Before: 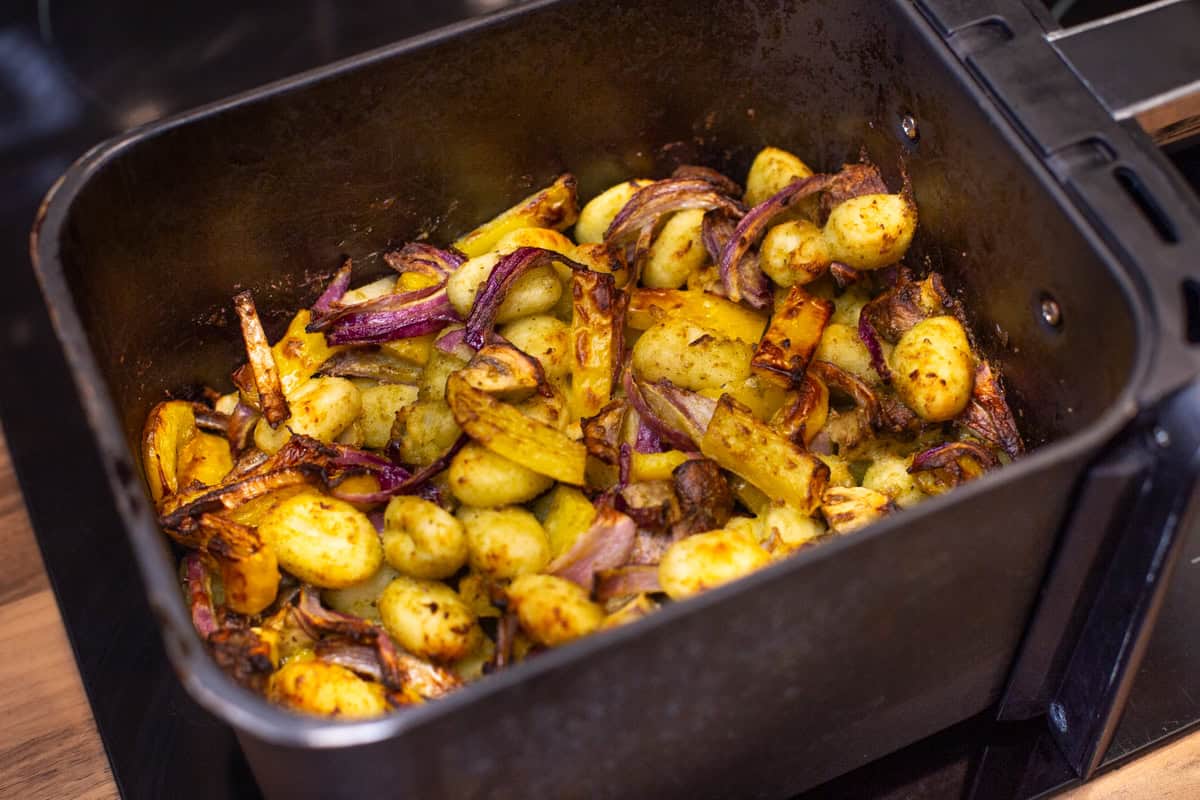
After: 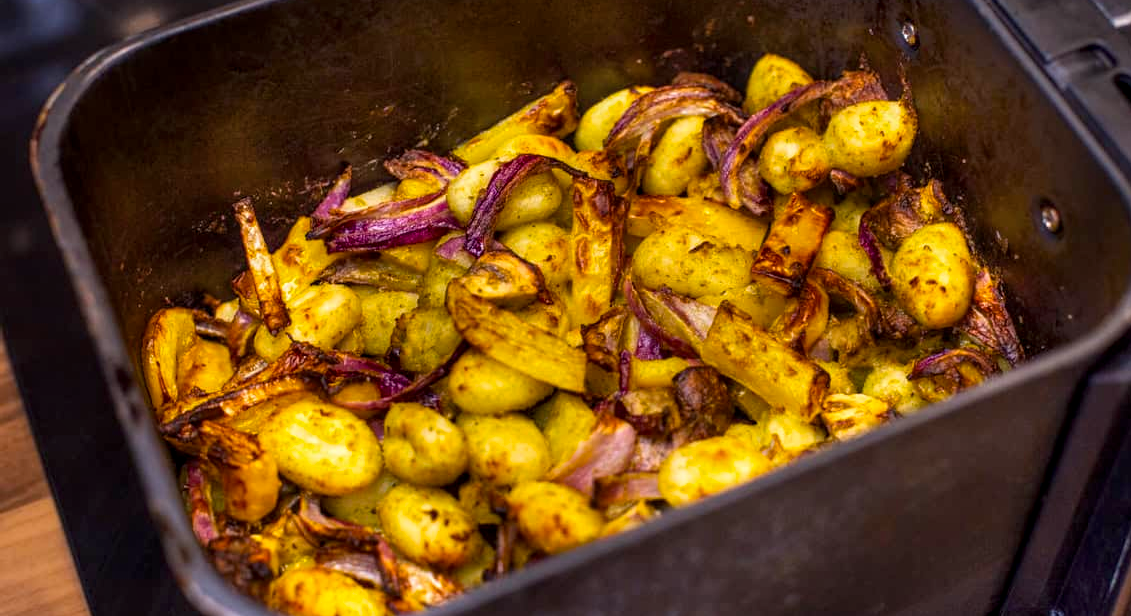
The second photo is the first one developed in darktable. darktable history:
exposure: exposure -0.072 EV, compensate highlight preservation false
crop and rotate: angle 0.03°, top 11.643%, right 5.651%, bottom 11.189%
color balance rgb: perceptual saturation grading › global saturation 20%, global vibrance 20%
local contrast: detail 130%
